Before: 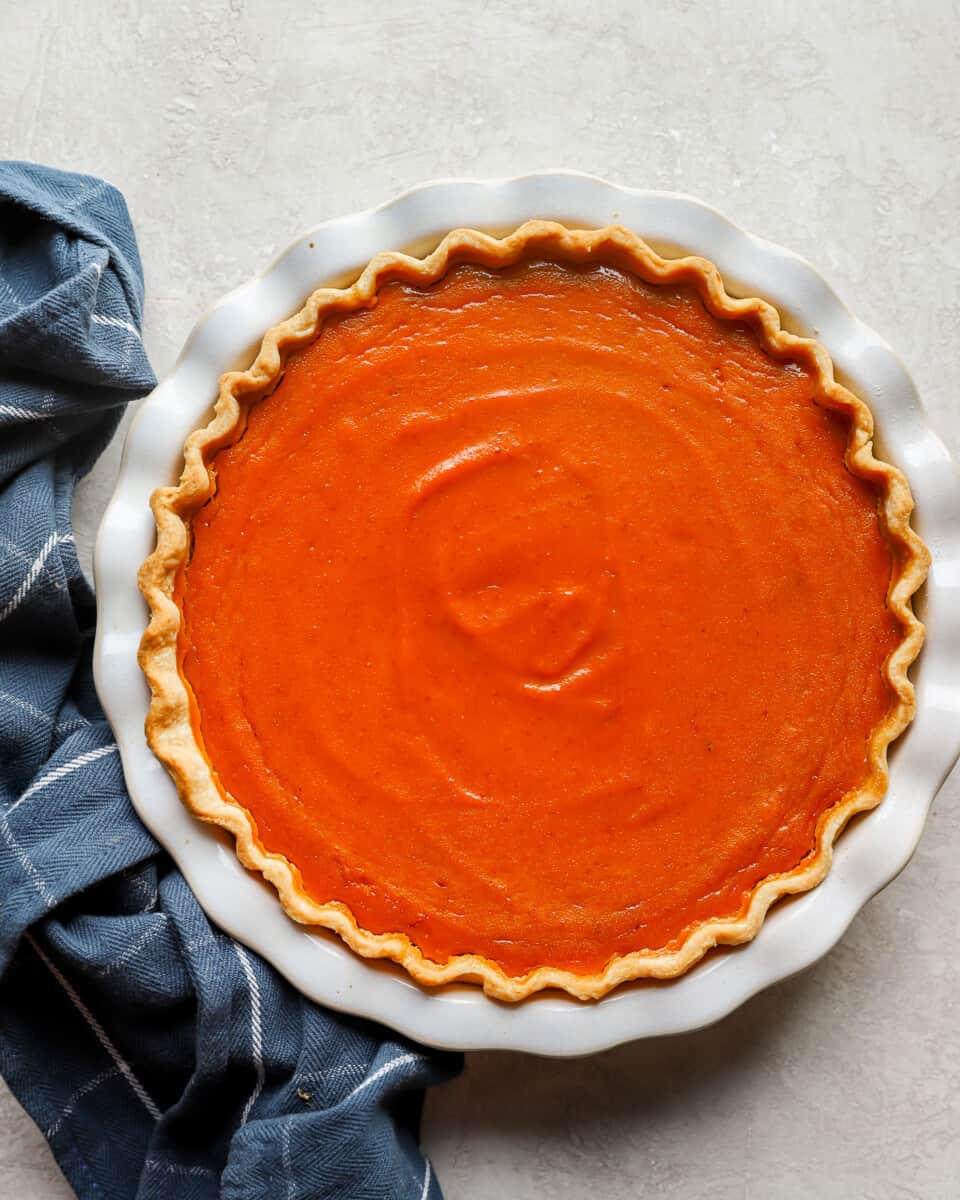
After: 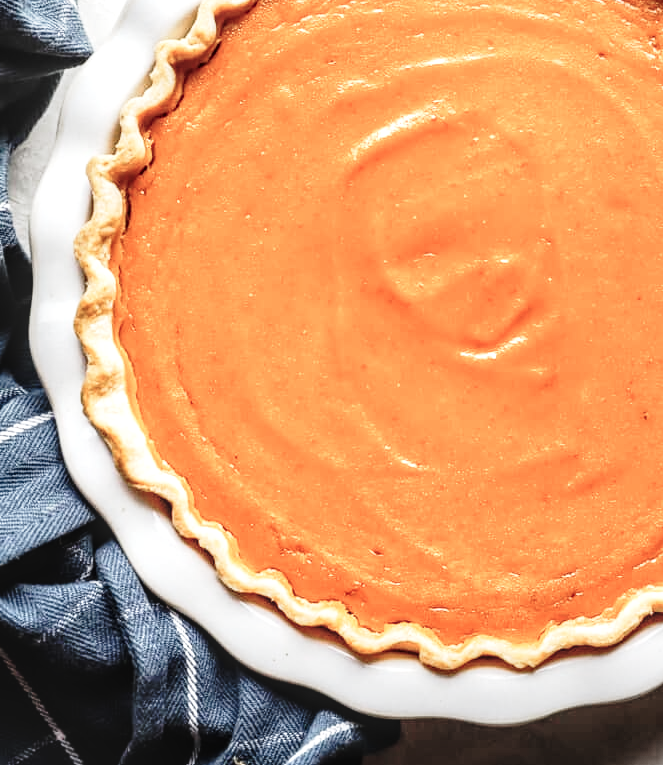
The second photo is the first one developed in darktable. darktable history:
tone curve: curves: ch0 [(0, 0.032) (0.078, 0.052) (0.236, 0.168) (0.43, 0.472) (0.508, 0.566) (0.66, 0.754) (0.79, 0.883) (0.994, 0.974)]; ch1 [(0, 0) (0.161, 0.092) (0.35, 0.33) (0.379, 0.401) (0.456, 0.456) (0.508, 0.501) (0.547, 0.531) (0.573, 0.563) (0.625, 0.602) (0.718, 0.734) (1, 1)]; ch2 [(0, 0) (0.369, 0.427) (0.44, 0.434) (0.502, 0.501) (0.54, 0.537) (0.586, 0.59) (0.621, 0.604) (1, 1)], preserve colors none
color zones: curves: ch0 [(0, 0.559) (0.153, 0.551) (0.229, 0.5) (0.429, 0.5) (0.571, 0.5) (0.714, 0.5) (0.857, 0.5) (1, 0.559)]; ch1 [(0, 0.417) (0.112, 0.336) (0.213, 0.26) (0.429, 0.34) (0.571, 0.35) (0.683, 0.331) (0.857, 0.344) (1, 0.417)]
crop: left 6.684%, top 27.735%, right 24.169%, bottom 8.511%
exposure: black level correction 0, exposure 0.499 EV, compensate highlight preservation false
local contrast: highlights 61%, detail 143%, midtone range 0.431
